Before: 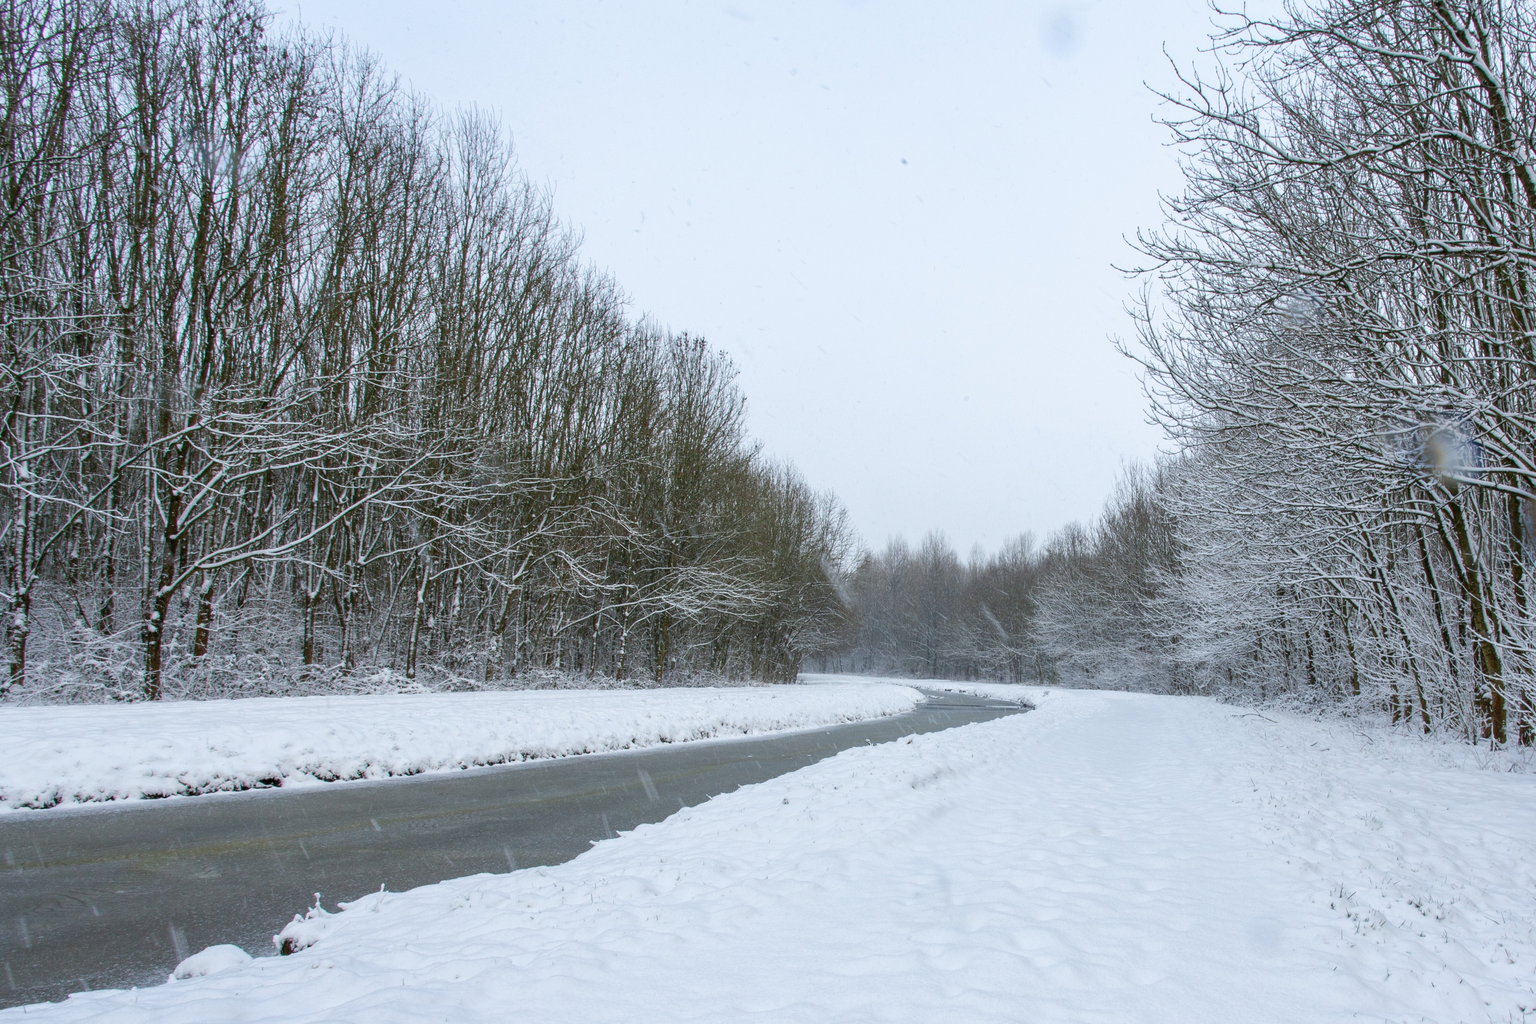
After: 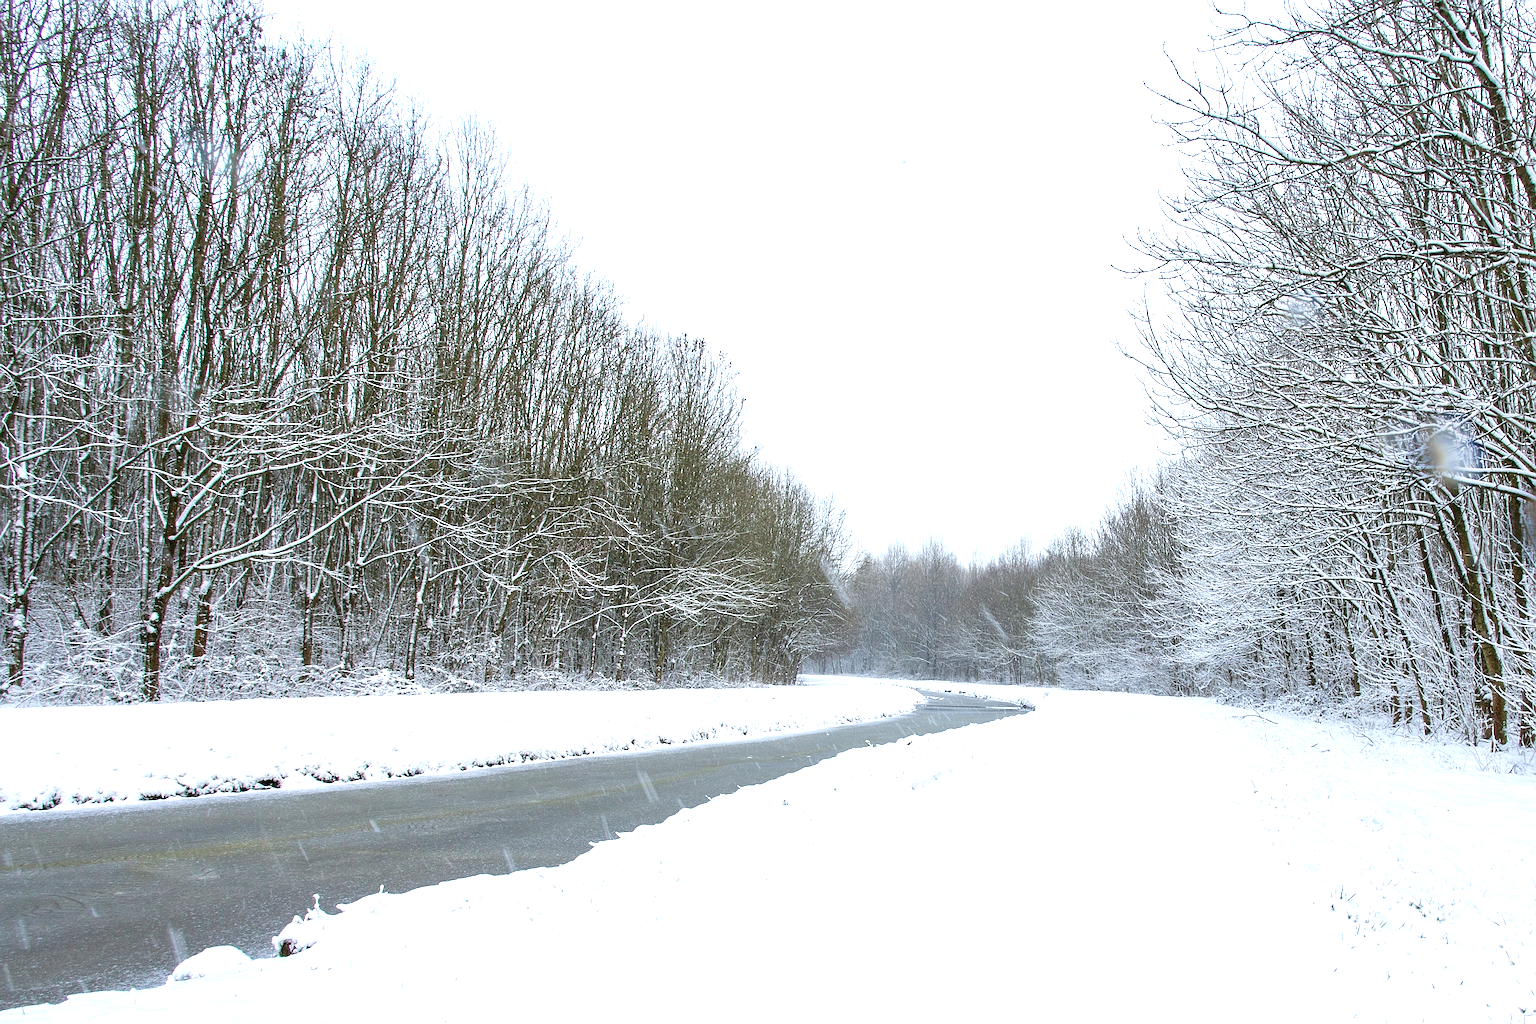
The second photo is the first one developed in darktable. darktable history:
sharpen: amount 0.75
exposure: black level correction 0, exposure 0.9 EV, compensate highlight preservation false
crop and rotate: left 0.126%
color zones: curves: ch0 [(0, 0.558) (0.143, 0.559) (0.286, 0.529) (0.429, 0.505) (0.571, 0.5) (0.714, 0.5) (0.857, 0.5) (1, 0.558)]; ch1 [(0, 0.469) (0.01, 0.469) (0.12, 0.446) (0.248, 0.469) (0.5, 0.5) (0.748, 0.5) (0.99, 0.469) (1, 0.469)]
